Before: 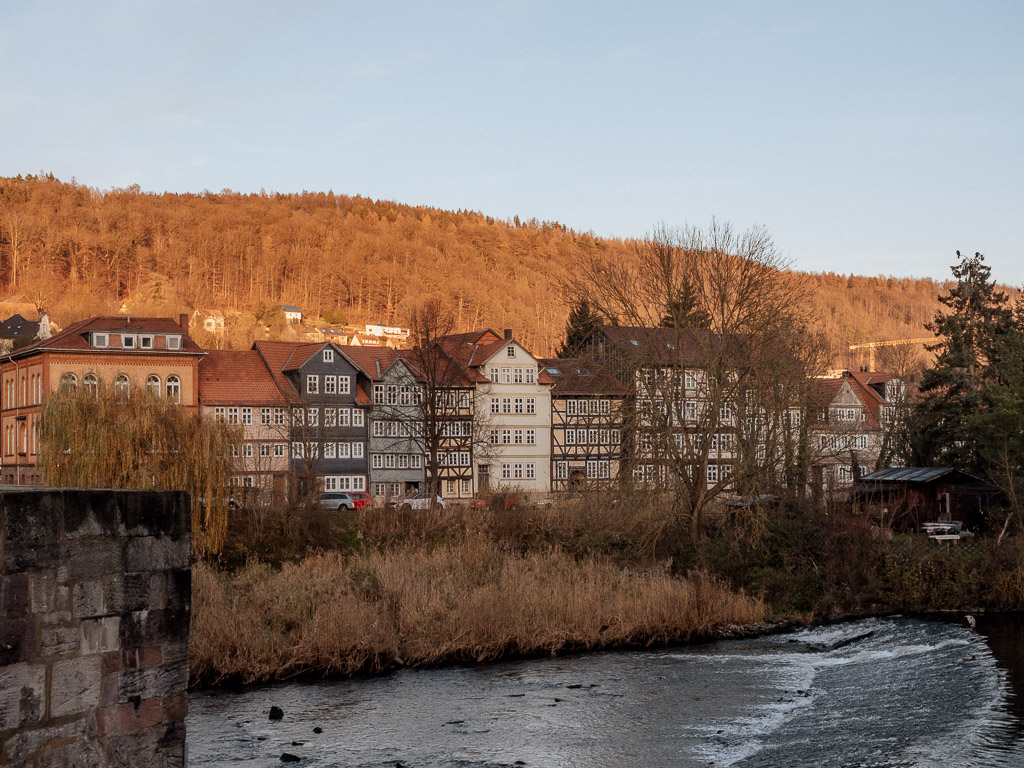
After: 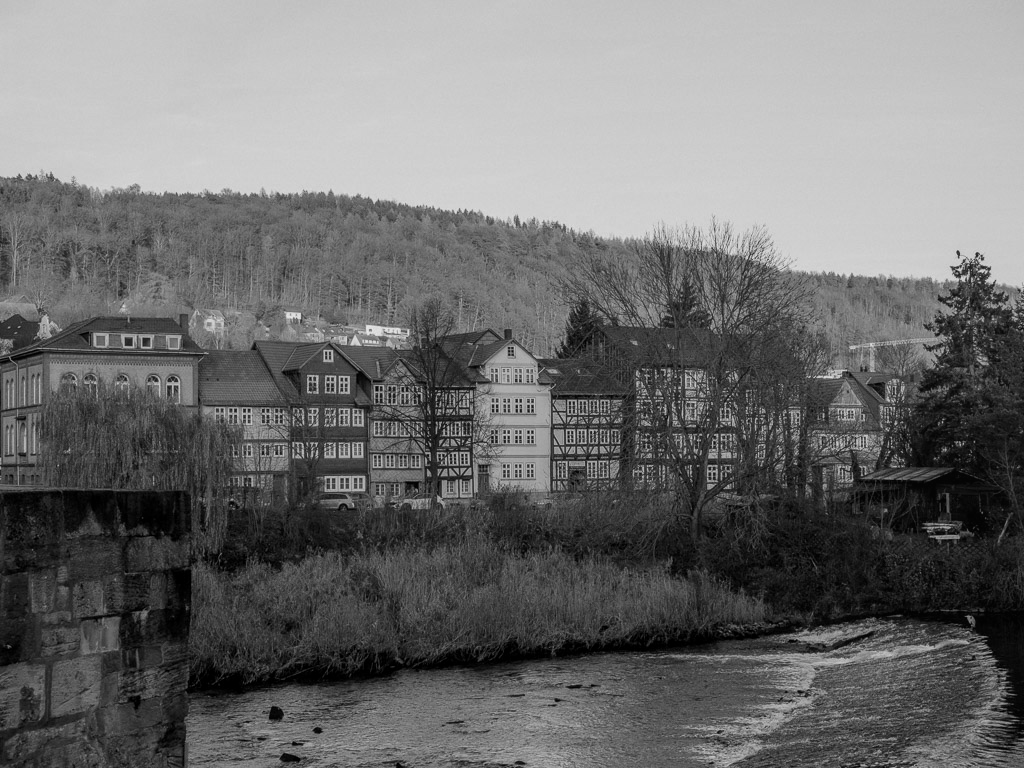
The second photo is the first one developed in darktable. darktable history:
exposure: compensate highlight preservation false
local contrast: detail 110%
color calibration: output gray [0.246, 0.254, 0.501, 0], gray › normalize channels true, illuminant same as pipeline (D50), adaptation XYZ, x 0.346, y 0.359, gamut compression 0
